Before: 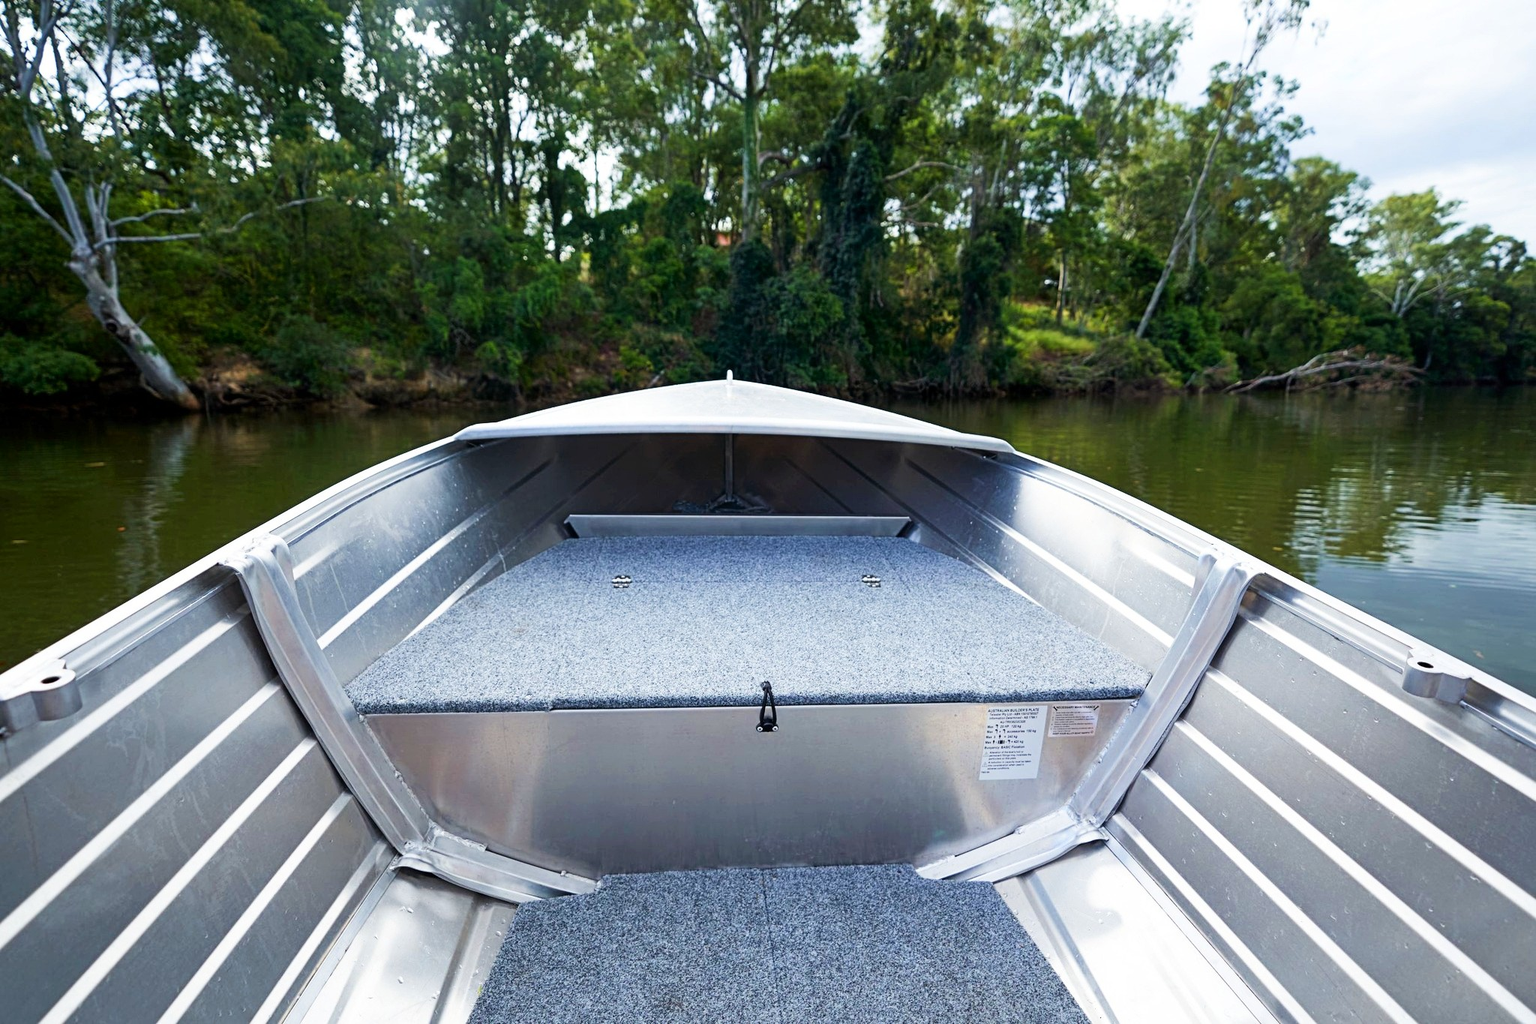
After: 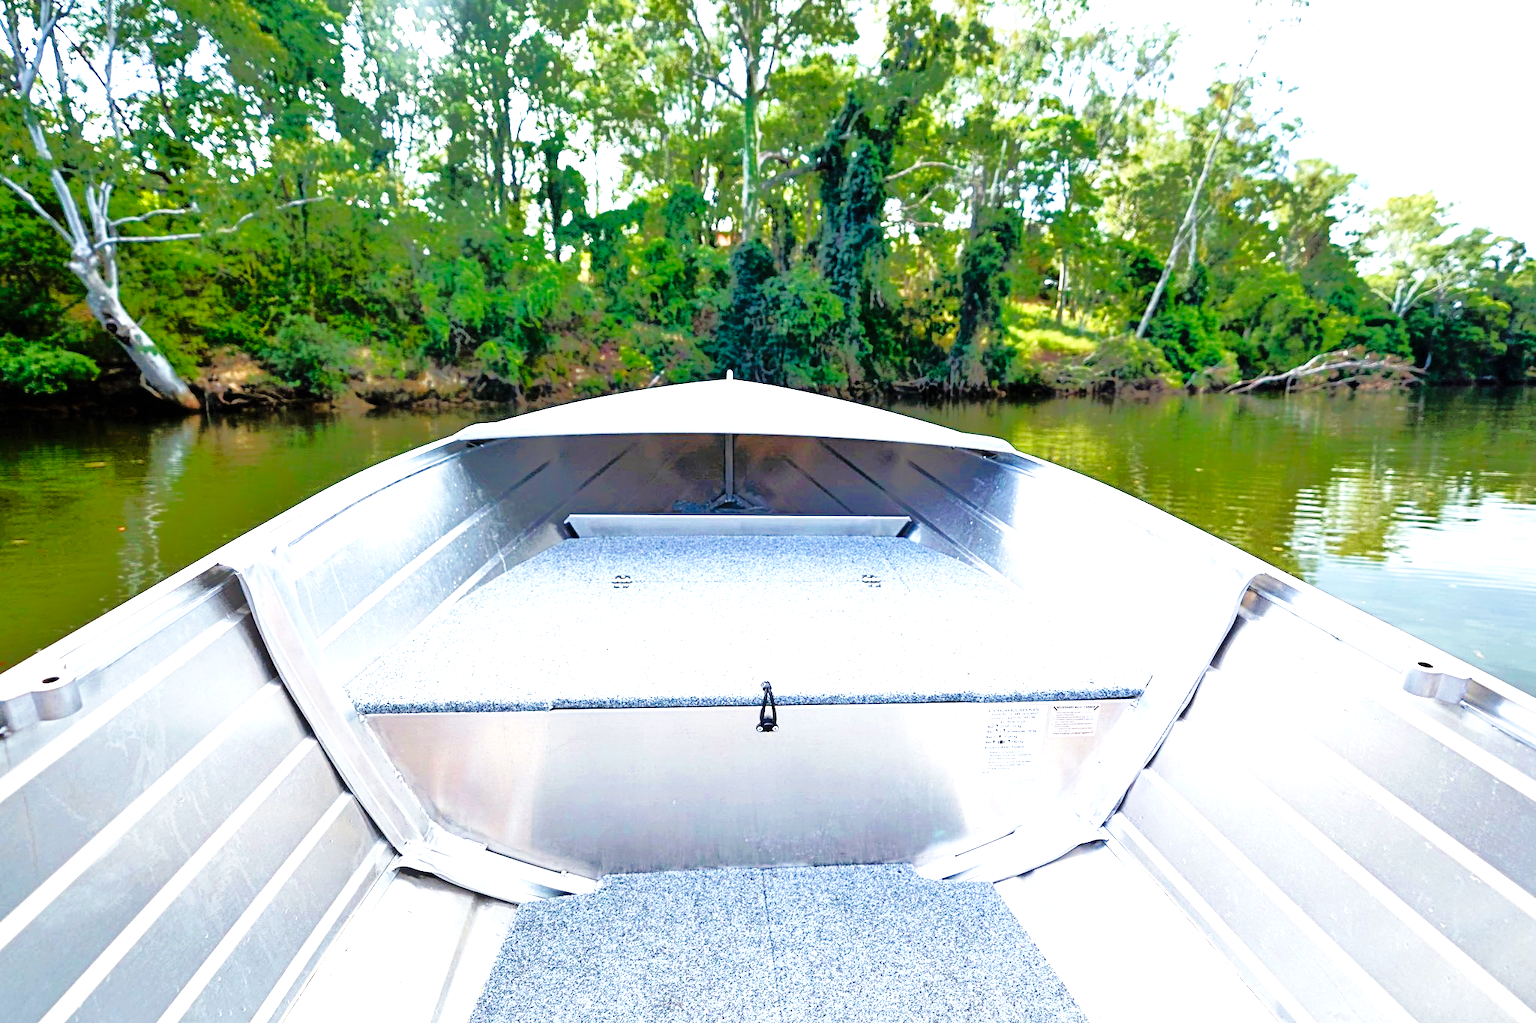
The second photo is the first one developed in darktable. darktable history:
base curve: curves: ch0 [(0, 0) (0.036, 0.025) (0.121, 0.166) (0.206, 0.329) (0.605, 0.79) (1, 1)], preserve colors none
tone equalizer: -8 EV -0.528 EV, -7 EV -0.319 EV, -6 EV -0.083 EV, -5 EV 0.413 EV, -4 EV 0.985 EV, -3 EV 0.791 EV, -2 EV -0.01 EV, -1 EV 0.14 EV, +0 EV -0.012 EV, smoothing 1
exposure: black level correction 0, exposure 1.4 EV, compensate highlight preservation false
white balance: red 1.009, blue 0.985
